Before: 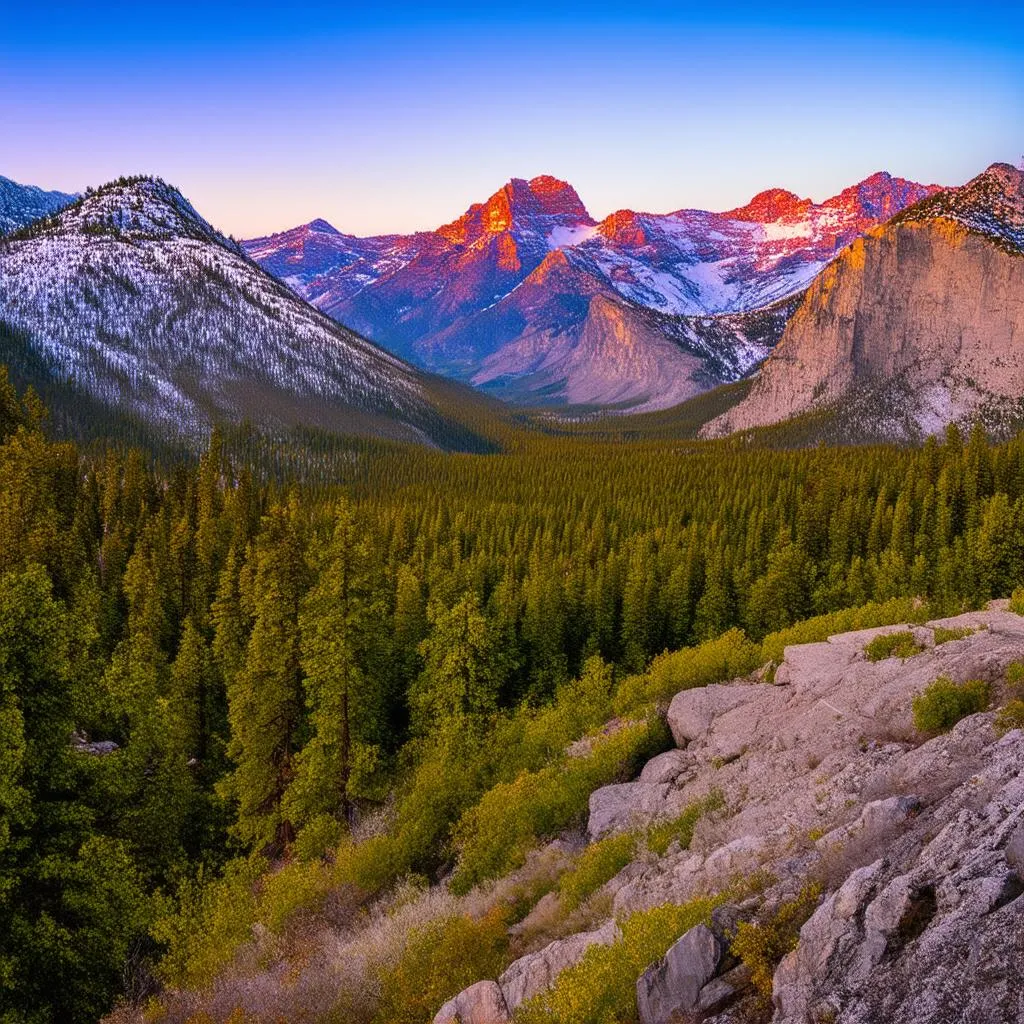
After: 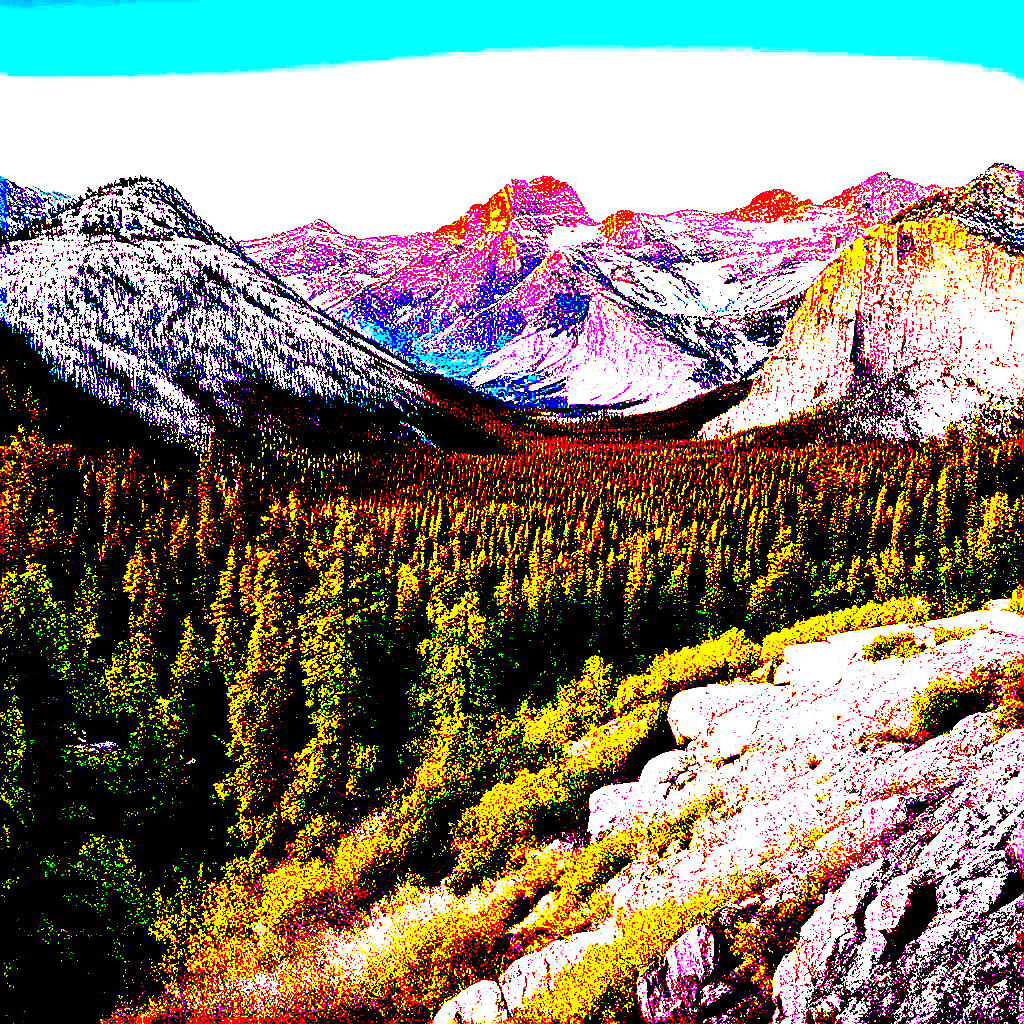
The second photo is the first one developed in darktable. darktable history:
exposure: black level correction 0.099, exposure 2.977 EV, compensate exposure bias true, compensate highlight preservation false
sharpen: radius 2.556, amount 0.647
